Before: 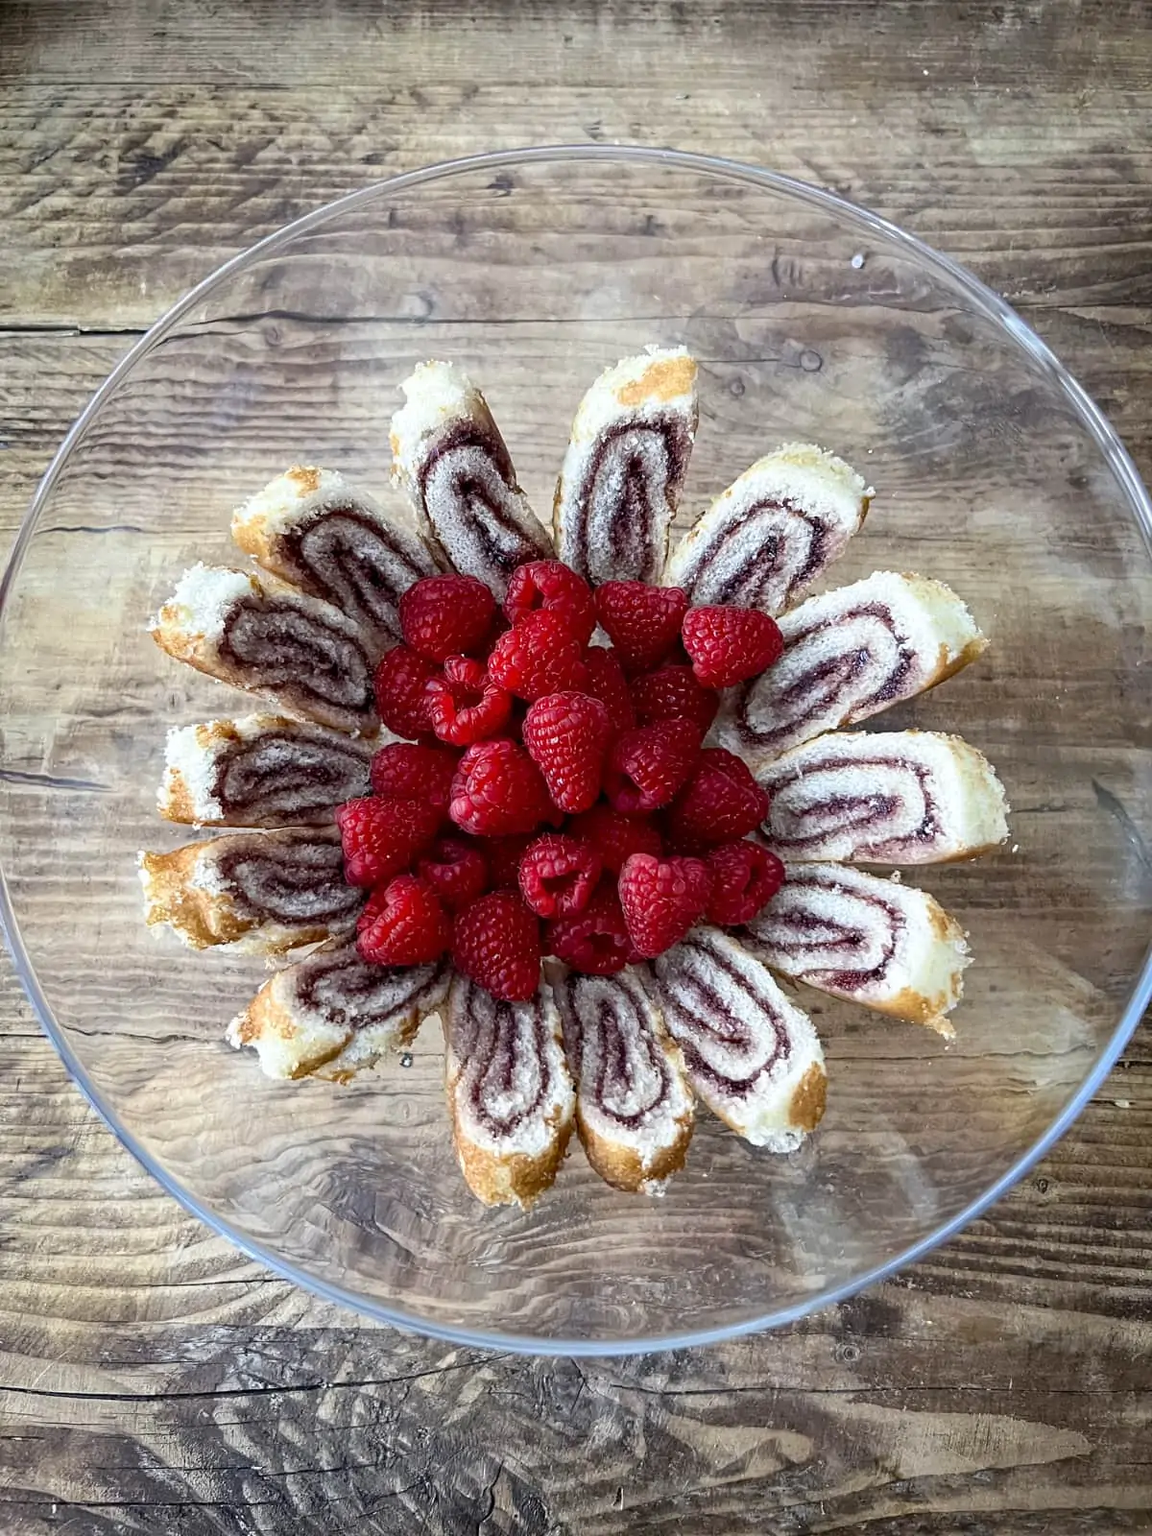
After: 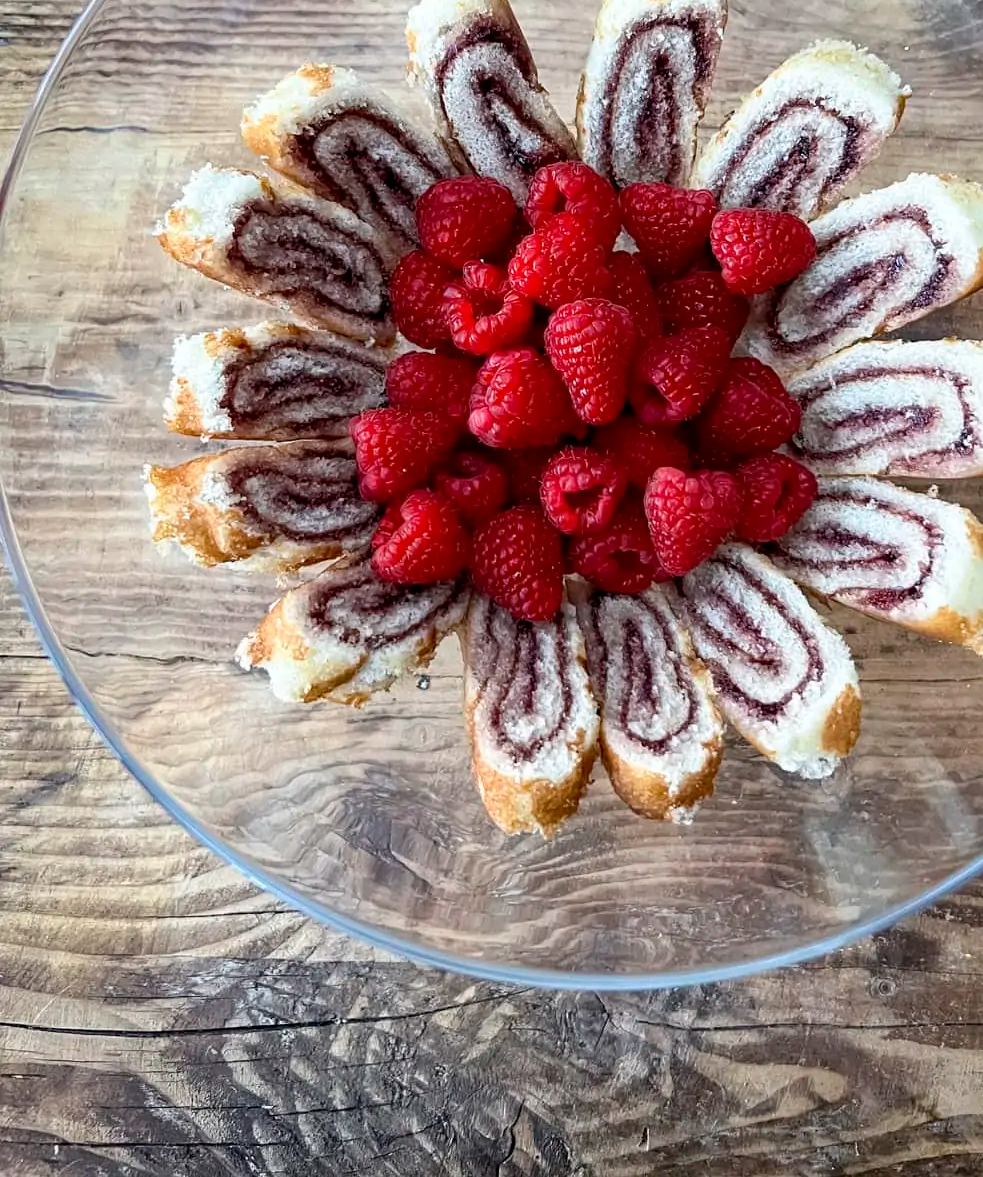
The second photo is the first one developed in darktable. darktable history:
crop: top 26.399%, right 18.021%
